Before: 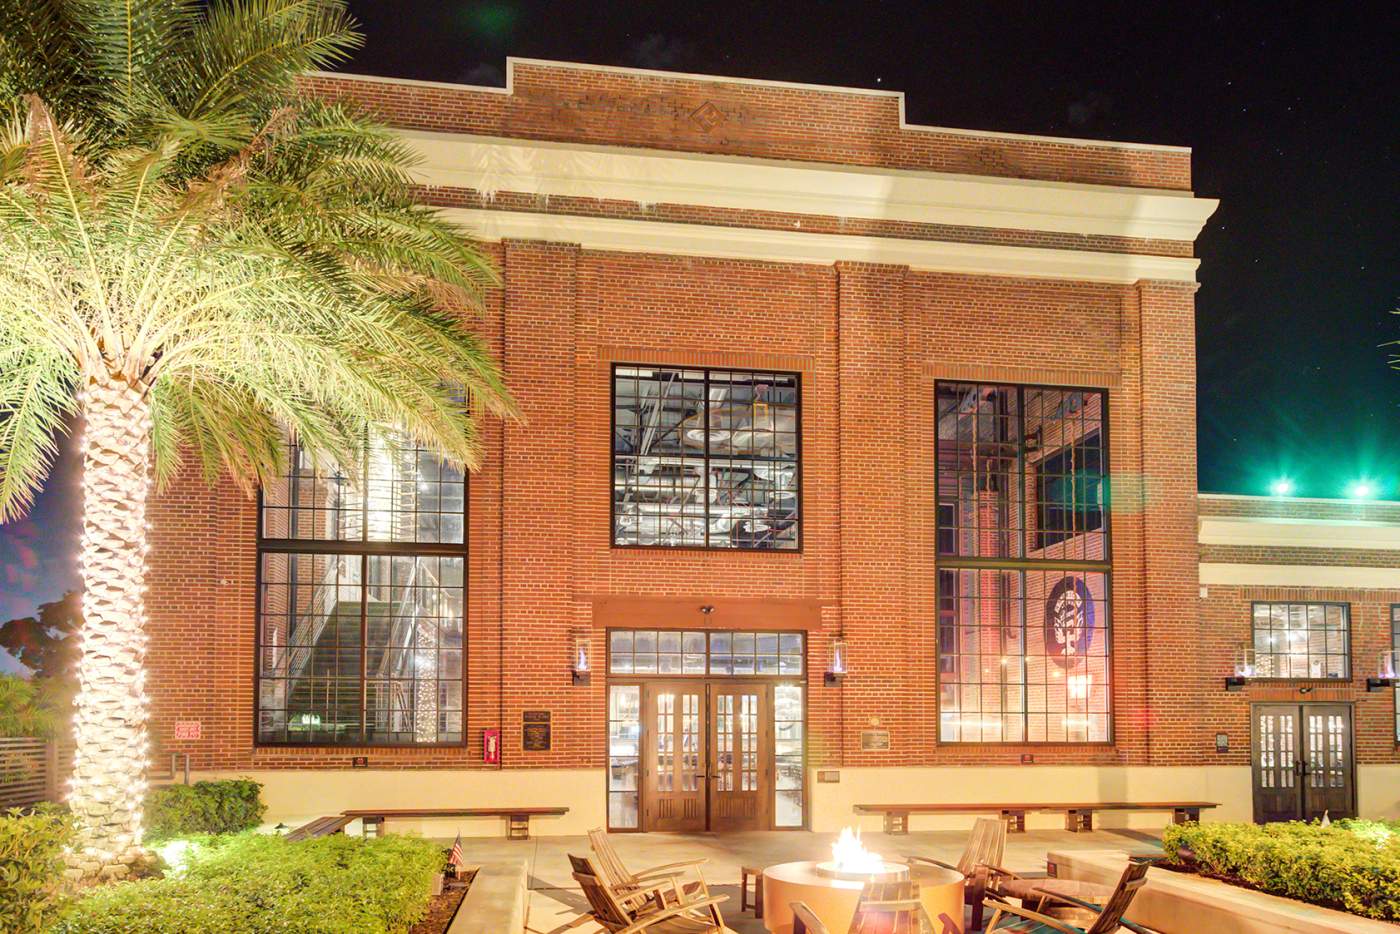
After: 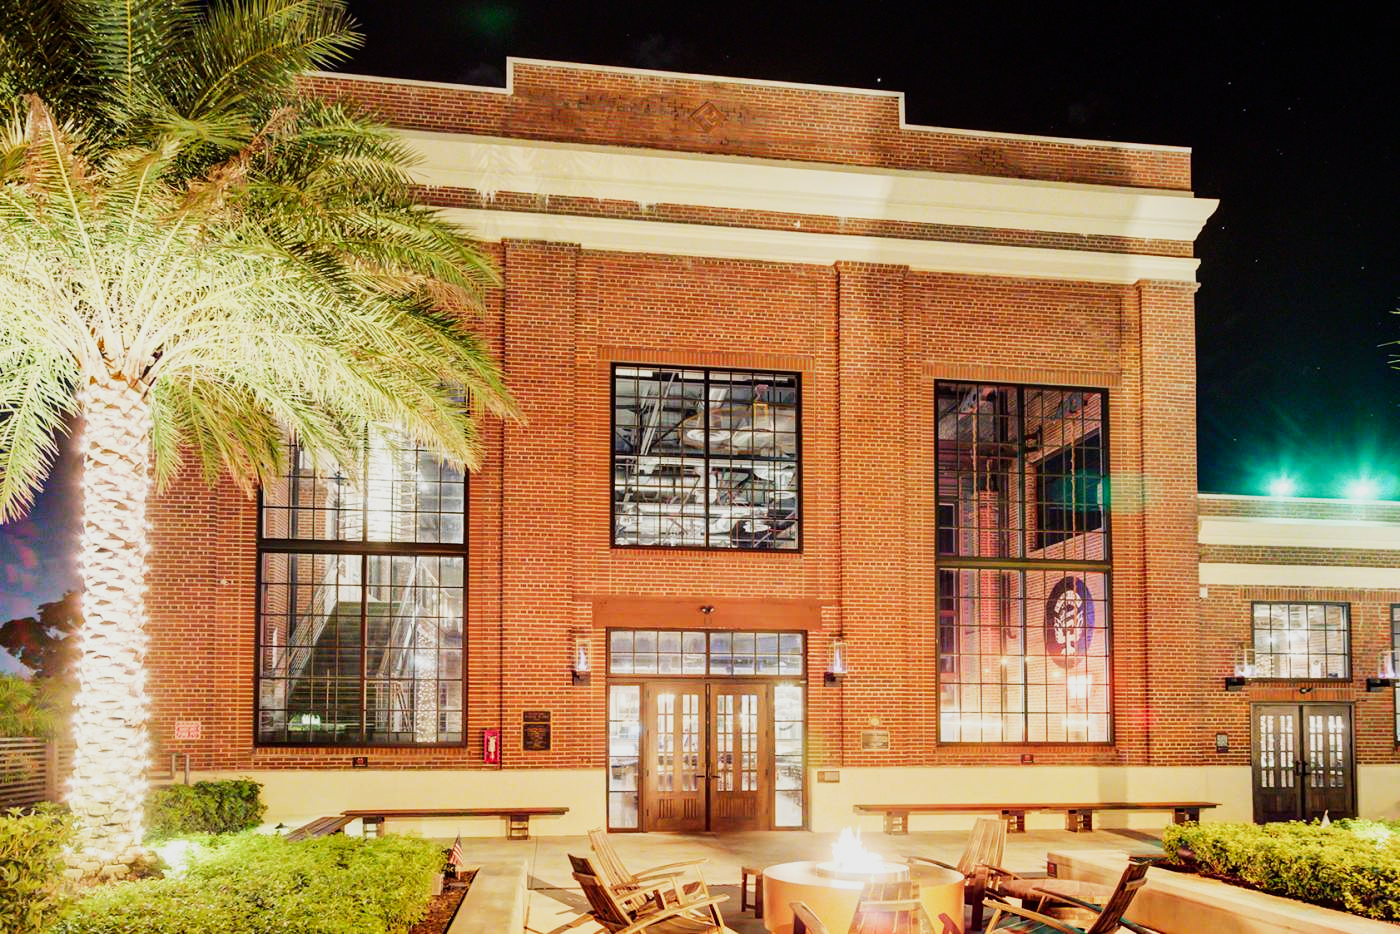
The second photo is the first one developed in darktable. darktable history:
sigmoid: contrast 1.7, skew 0.1, preserve hue 0%, red attenuation 0.1, red rotation 0.035, green attenuation 0.1, green rotation -0.017, blue attenuation 0.15, blue rotation -0.052, base primaries Rec2020
exposure: compensate exposure bias true, compensate highlight preservation false
